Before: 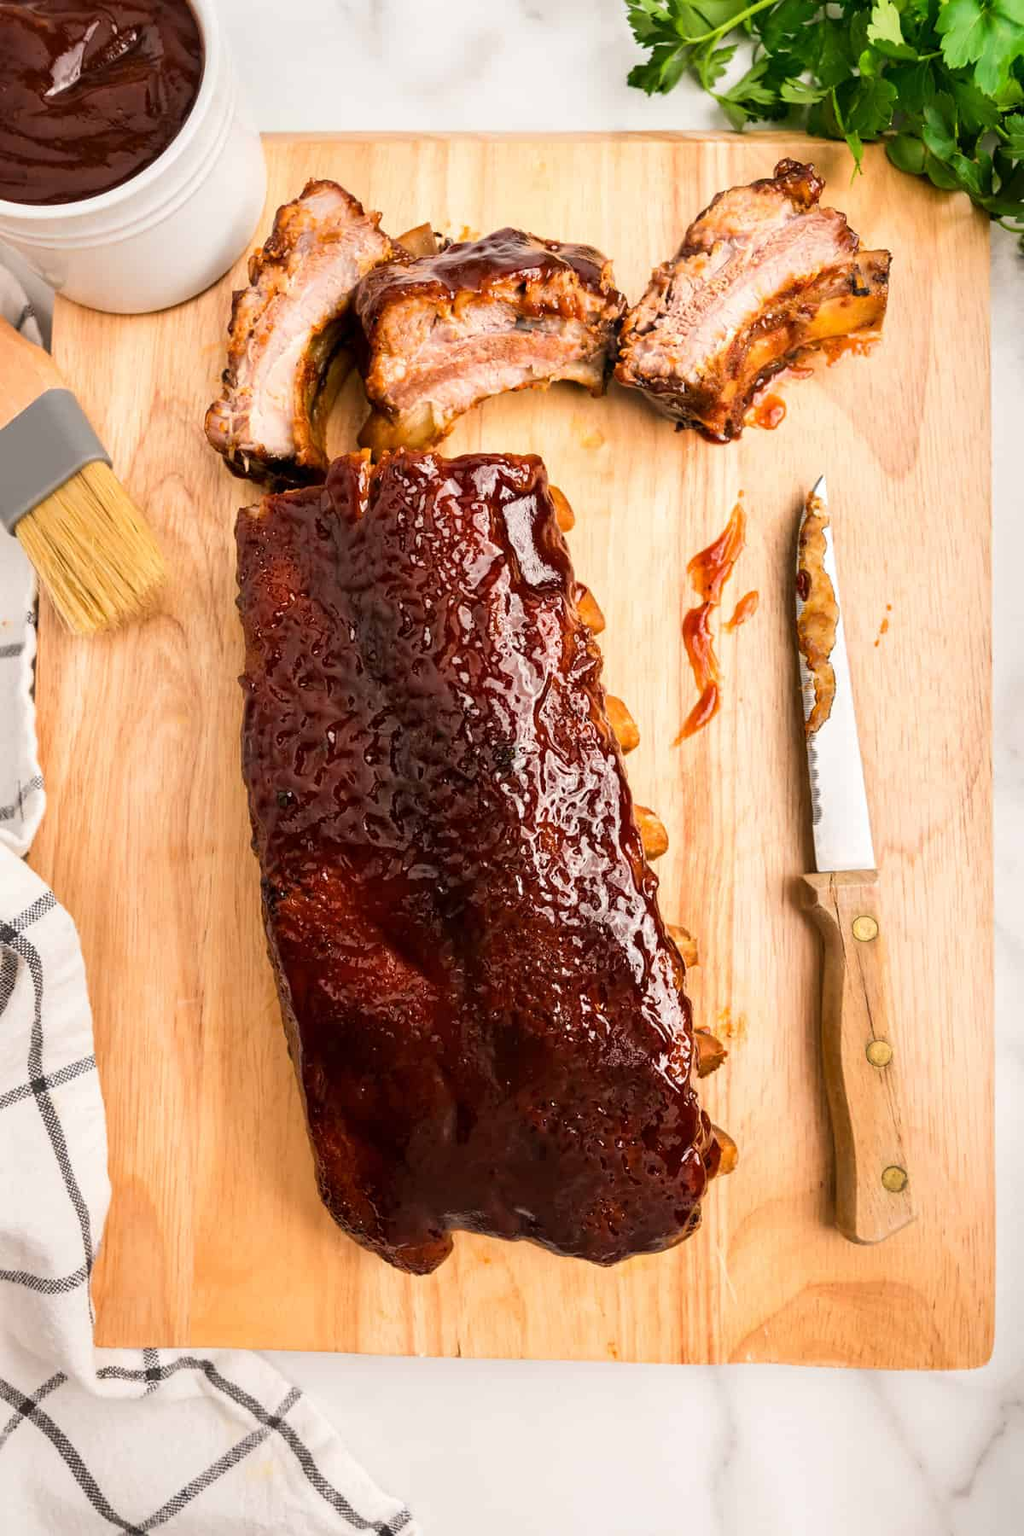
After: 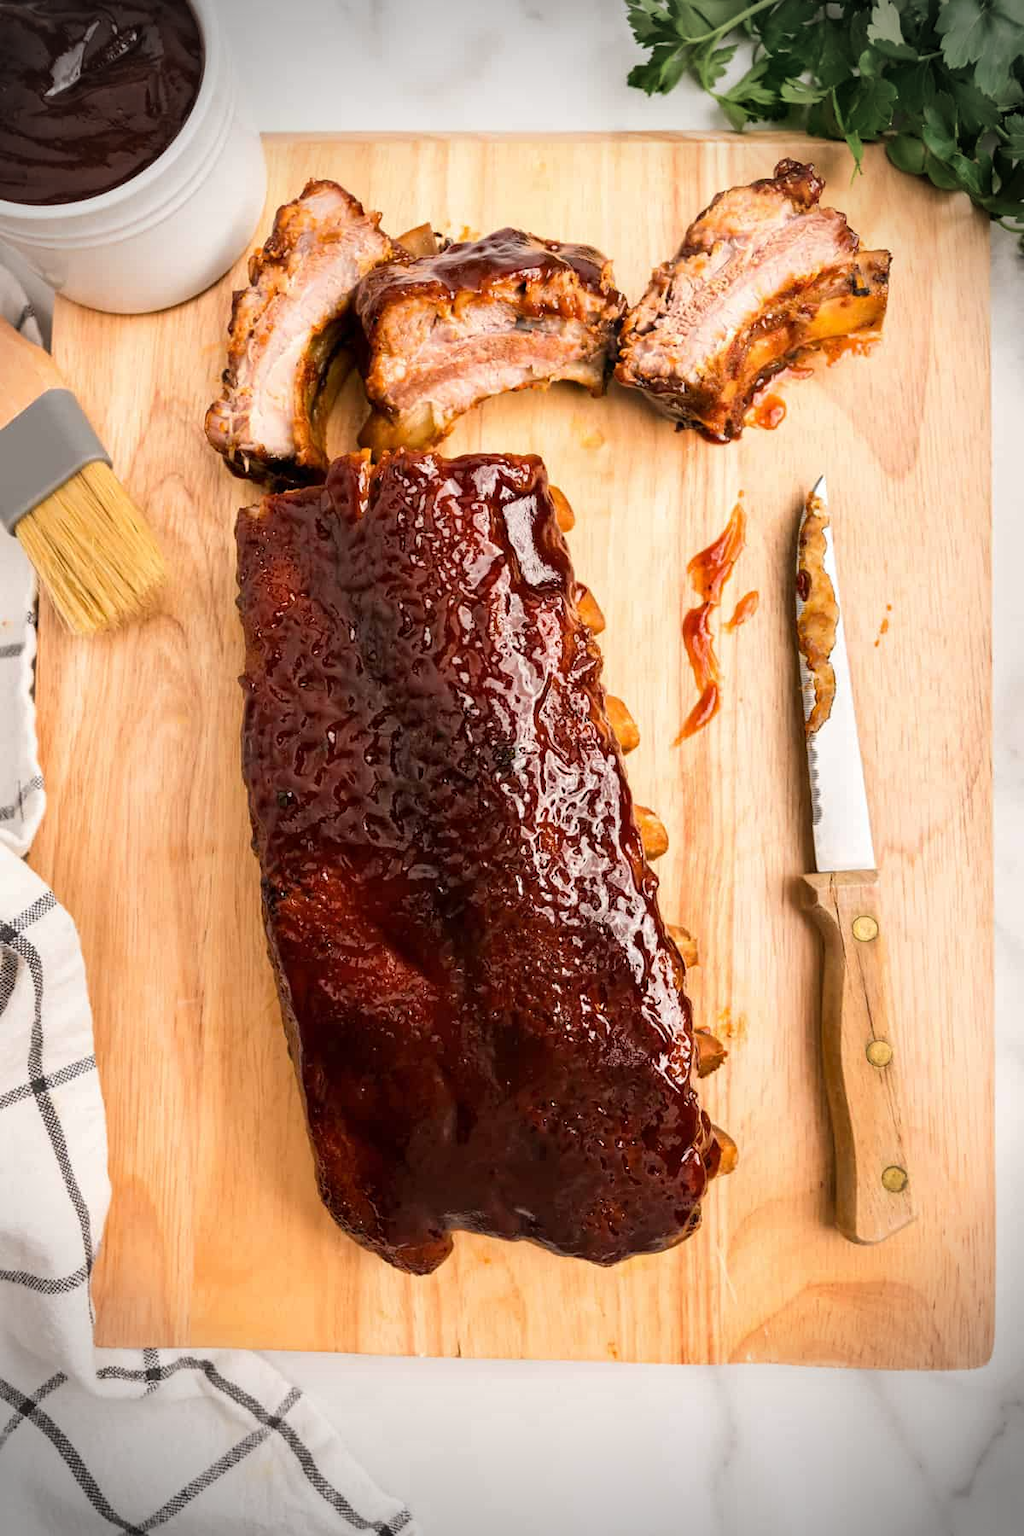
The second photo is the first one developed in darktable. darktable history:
vignetting: fall-off radius 32.75%, brightness -0.614, saturation -0.684
